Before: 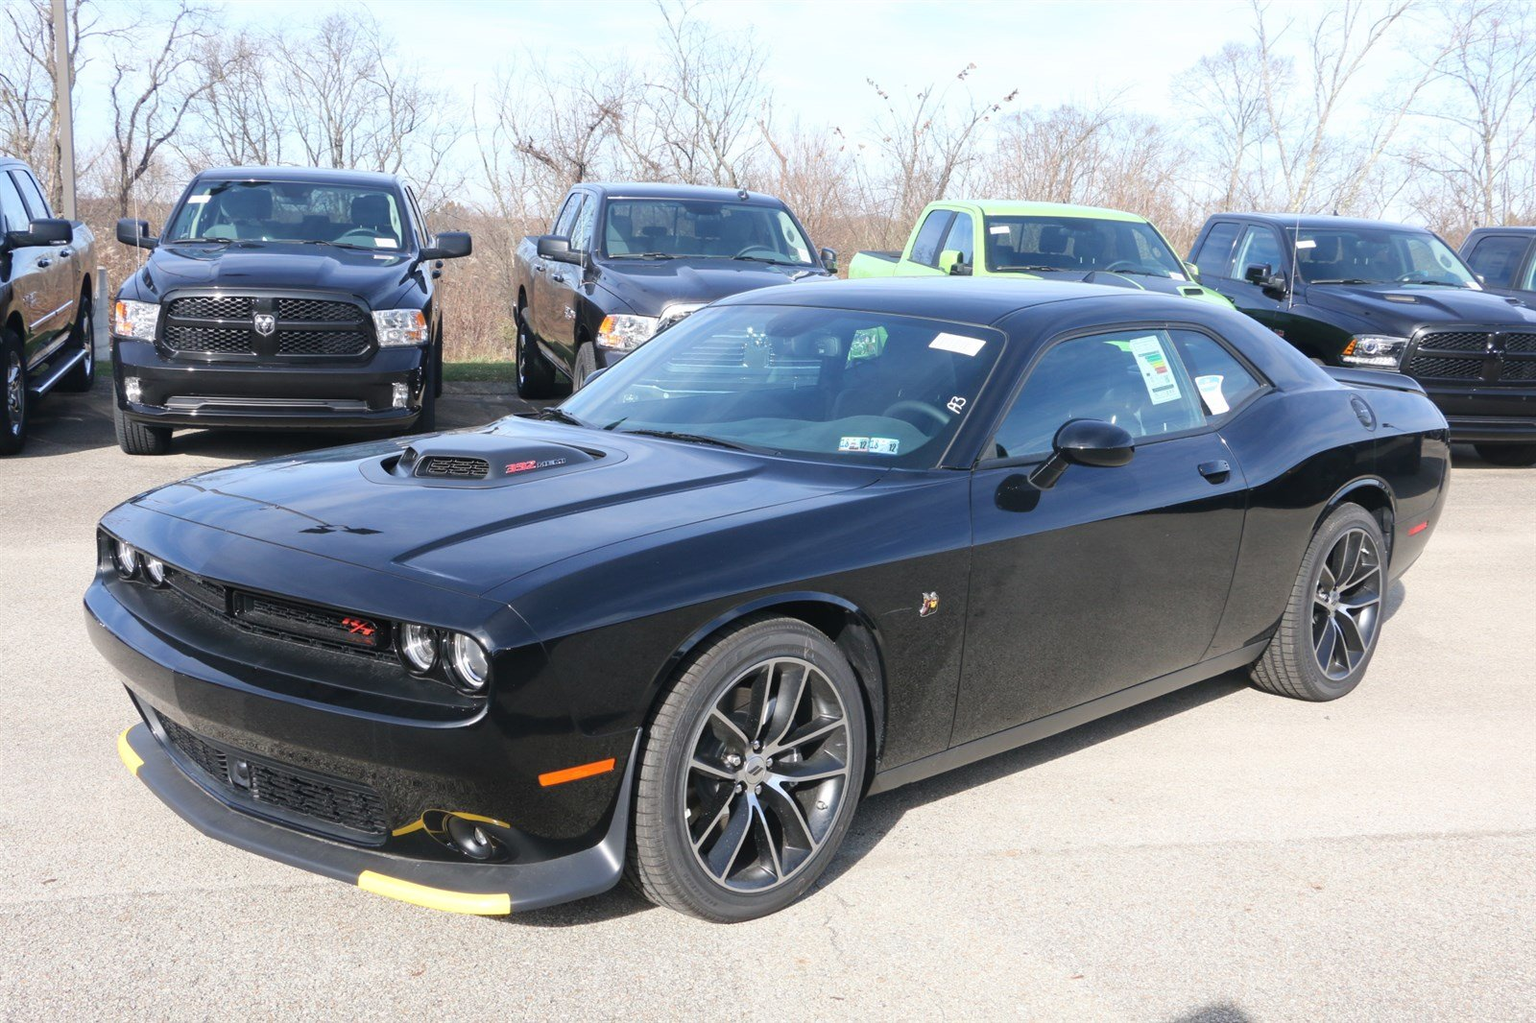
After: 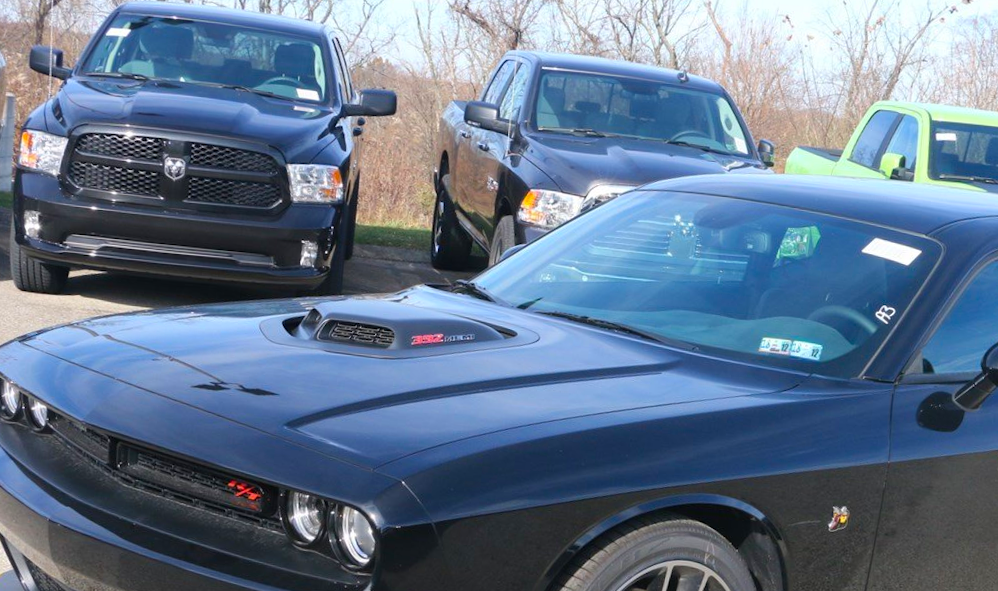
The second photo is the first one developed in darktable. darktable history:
crop and rotate: angle -4.99°, left 2.122%, top 6.945%, right 27.566%, bottom 30.519%
color balance rgb: perceptual saturation grading › global saturation 25%, global vibrance 20%
